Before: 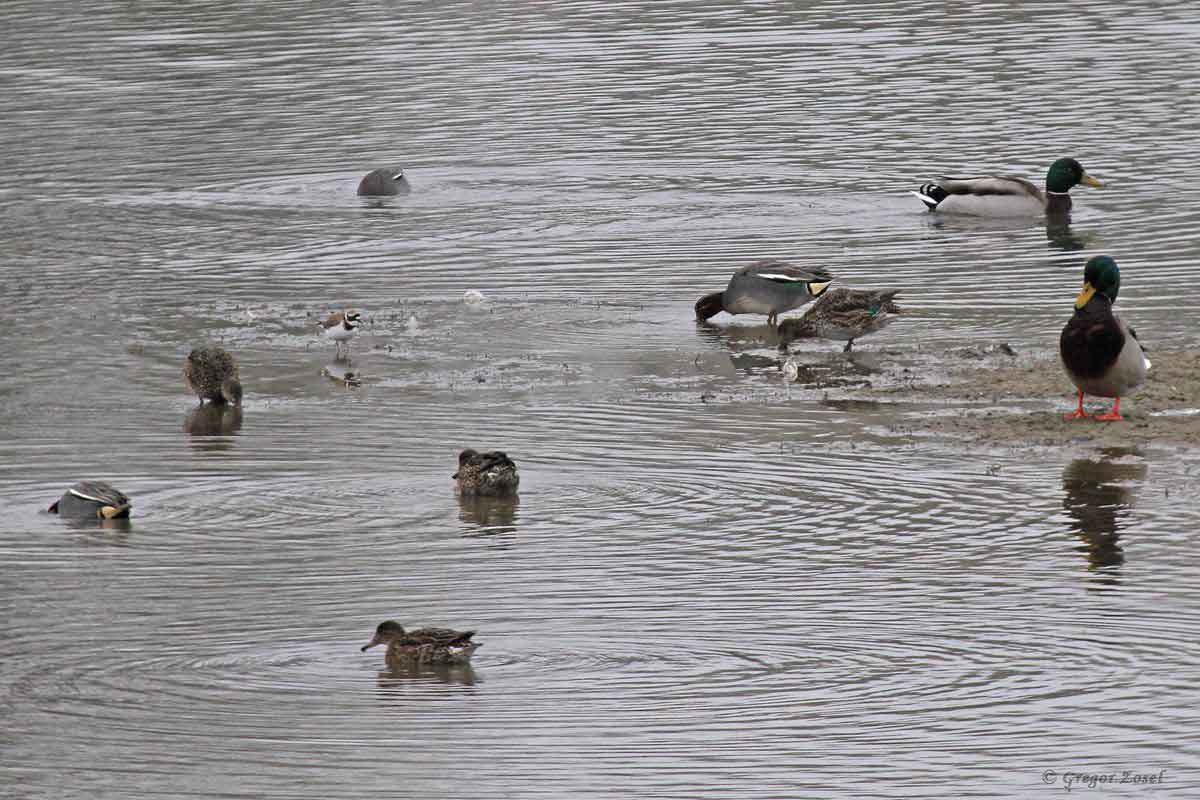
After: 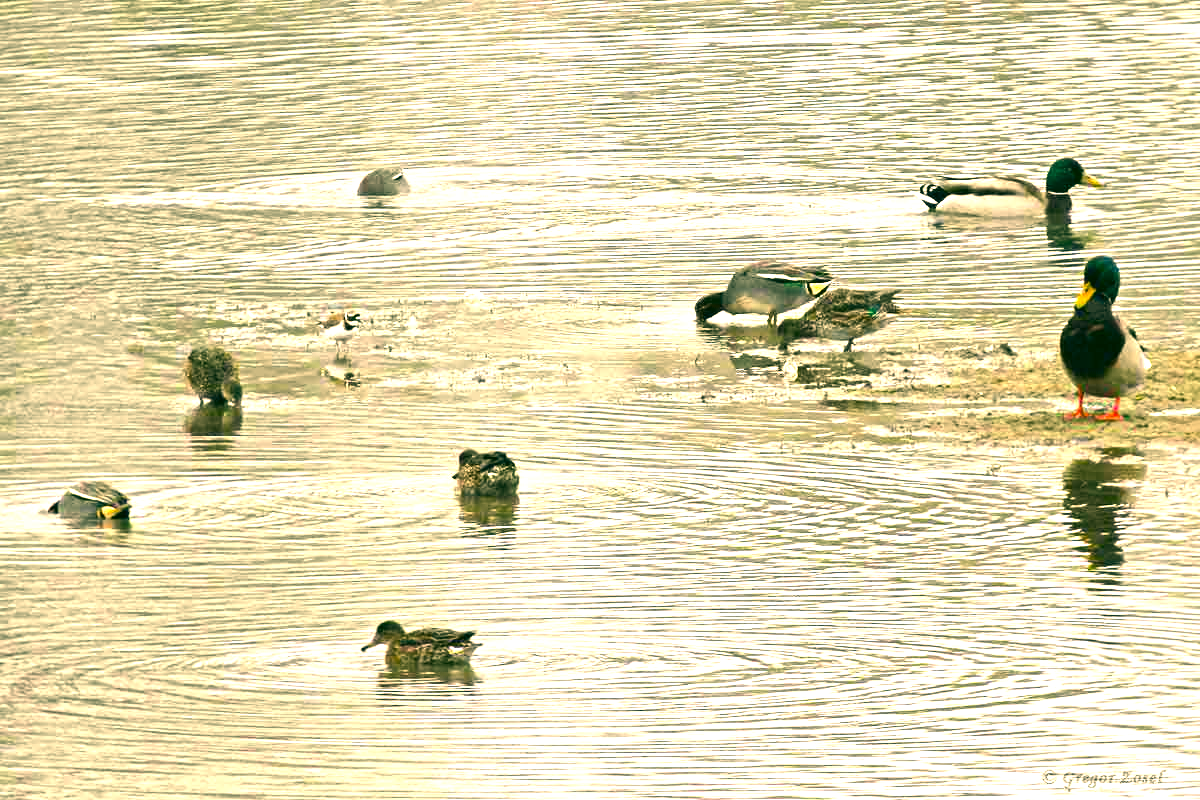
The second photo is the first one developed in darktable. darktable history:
exposure: black level correction 0, exposure 1.001 EV, compensate highlight preservation false
color correction: highlights a* 5.7, highlights b* 32.79, shadows a* -25.33, shadows b* 3.95
tone equalizer: on, module defaults
color balance rgb: perceptual saturation grading › global saturation 30.566%, perceptual brilliance grading › global brilliance -4.338%, perceptual brilliance grading › highlights 24.891%, perceptual brilliance grading › mid-tones 7.019%, perceptual brilliance grading › shadows -4.537%, global vibrance 10.007%
